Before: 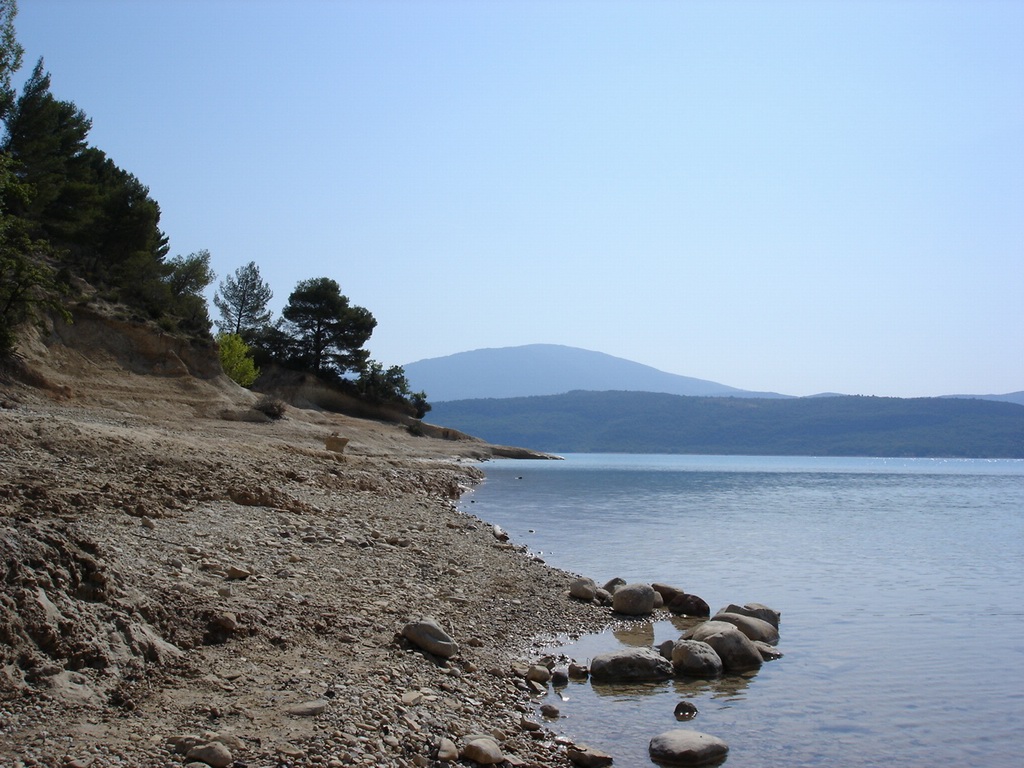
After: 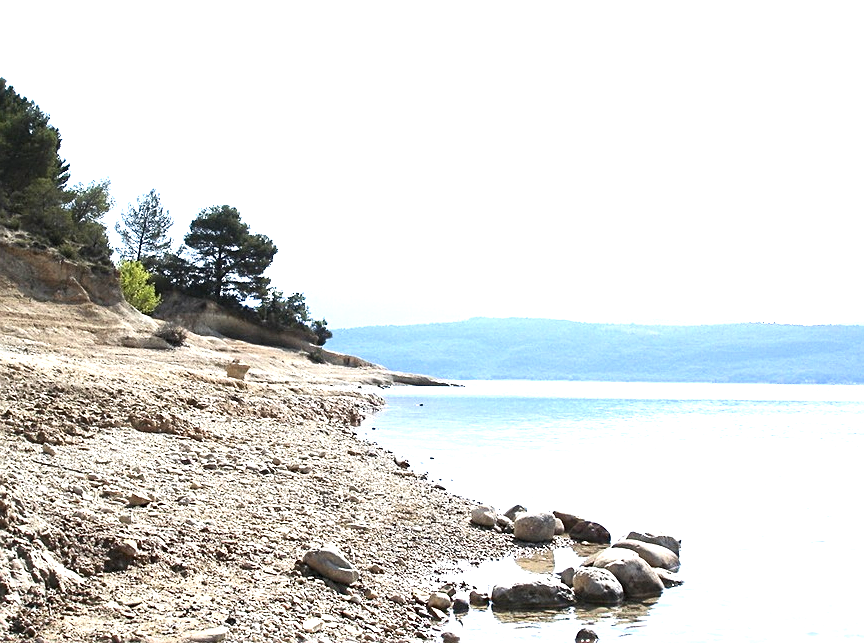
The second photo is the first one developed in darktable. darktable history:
crop and rotate: left 9.709%, top 9.622%, right 5.902%, bottom 6.65%
shadows and highlights: radius 109.7, shadows 51.56, white point adjustment 9.07, highlights -5.99, soften with gaussian
sharpen: on, module defaults
exposure: black level correction 0, exposure 1.743 EV, compensate highlight preservation false
contrast brightness saturation: contrast 0.147, brightness 0.052
